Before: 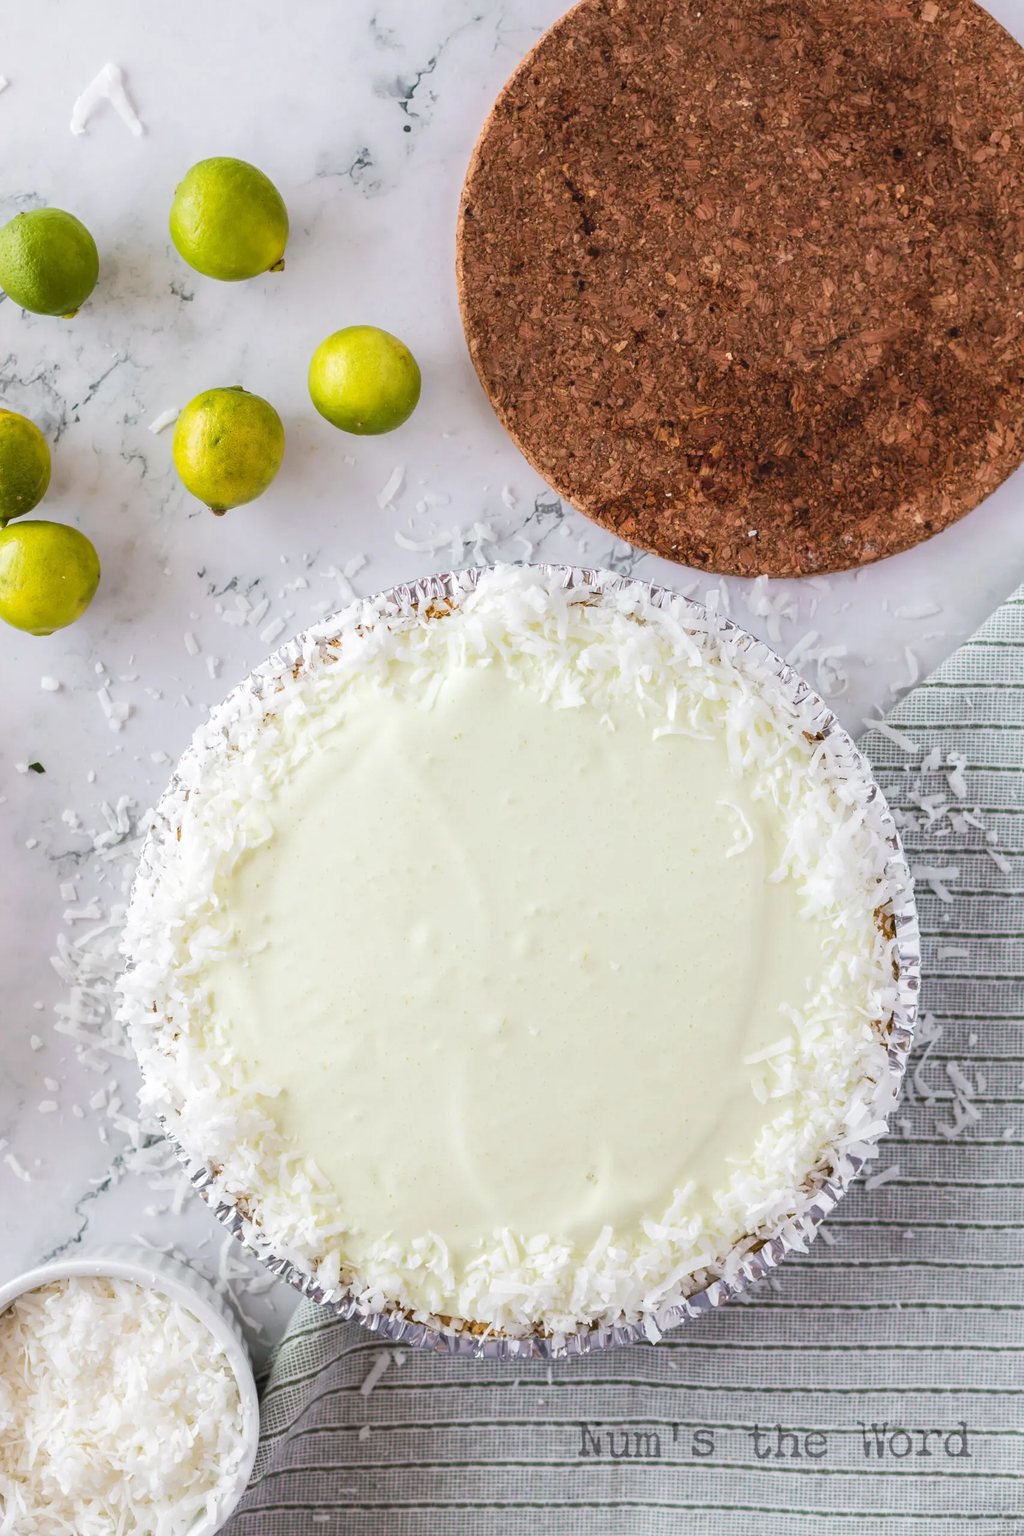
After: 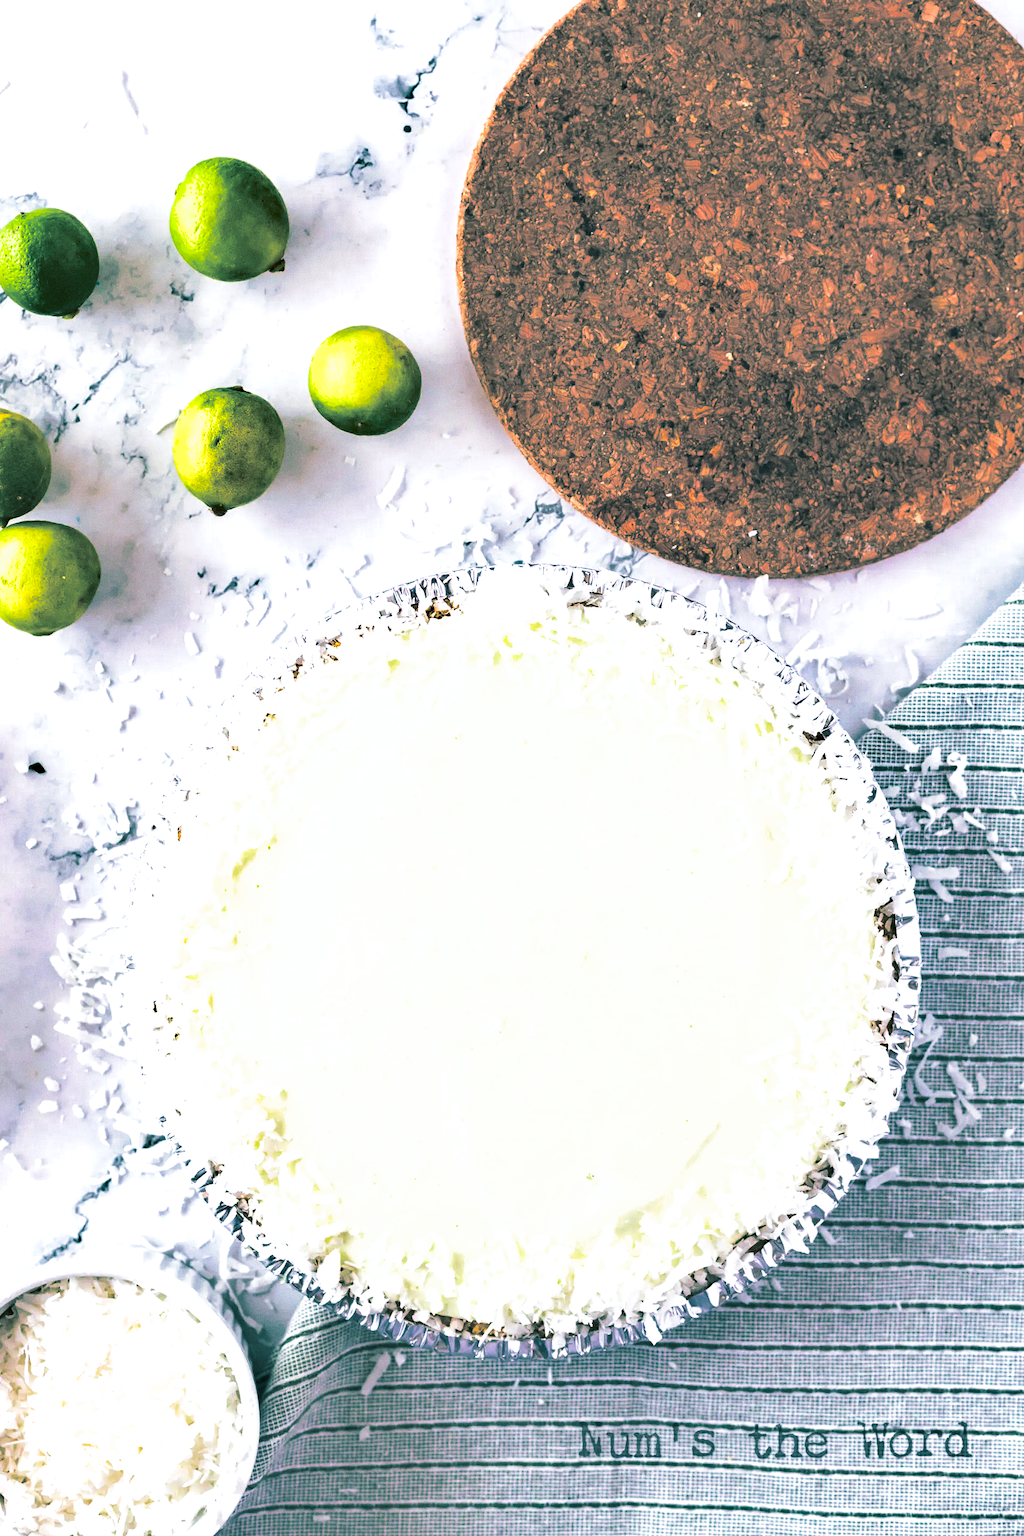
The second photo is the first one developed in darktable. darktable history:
contrast brightness saturation: contrast 0.05
color correction: saturation 1.32
shadows and highlights: shadows 40, highlights -54, highlights color adjustment 46%, low approximation 0.01, soften with gaussian
grain: coarseness 0.09 ISO
split-toning: shadows › hue 186.43°, highlights › hue 49.29°, compress 30.29%
white balance: red 0.974, blue 1.044
exposure: black level correction 0, exposure 0.7 EV, compensate exposure bias true, compensate highlight preservation false
